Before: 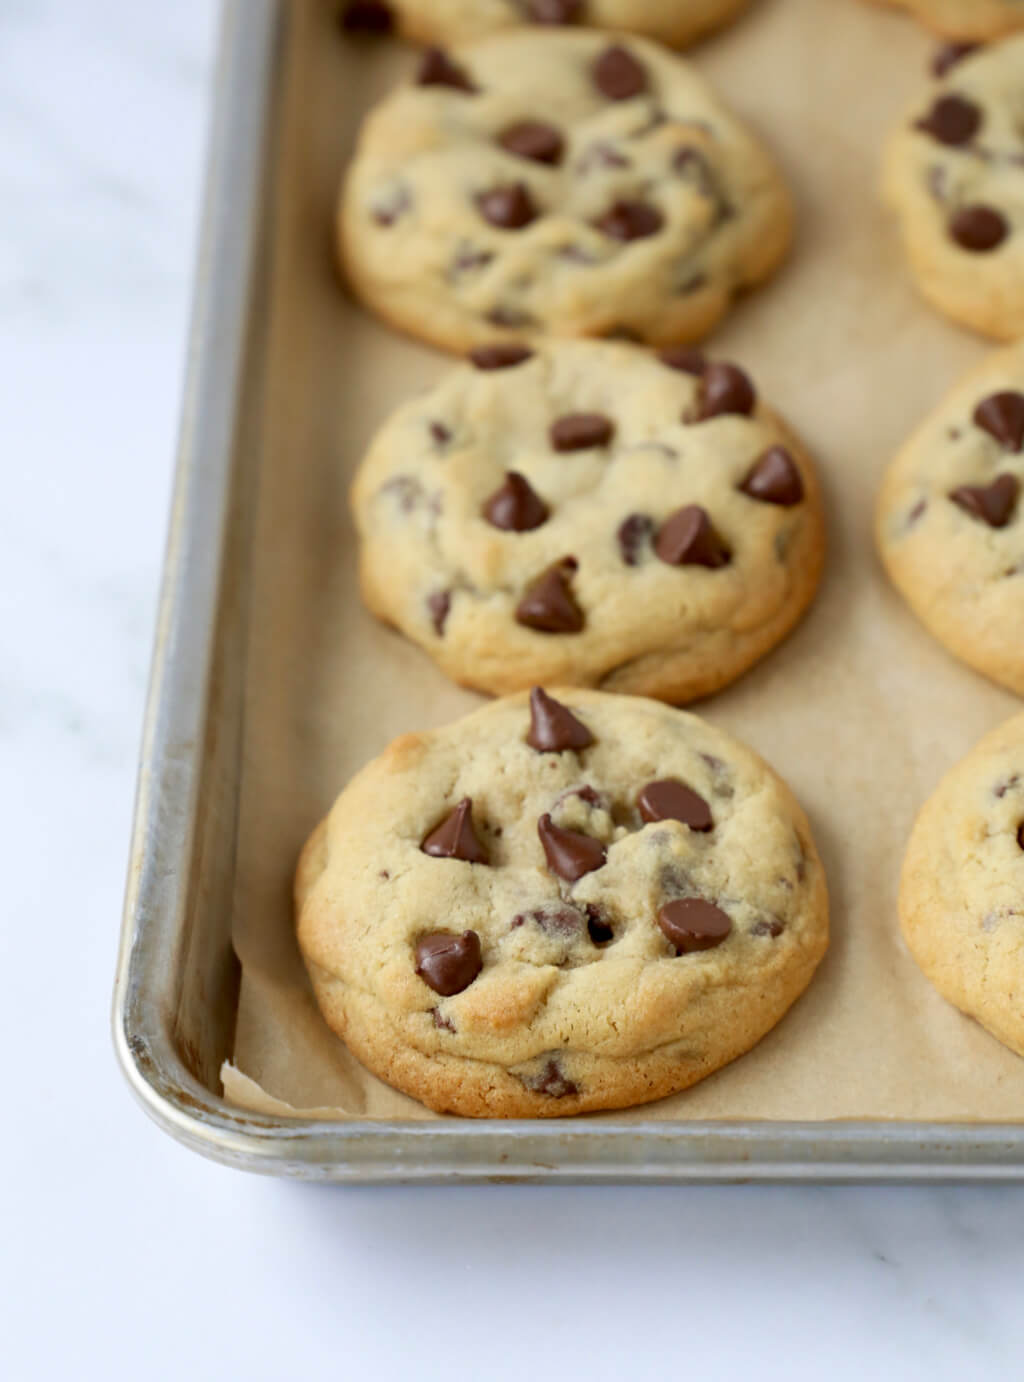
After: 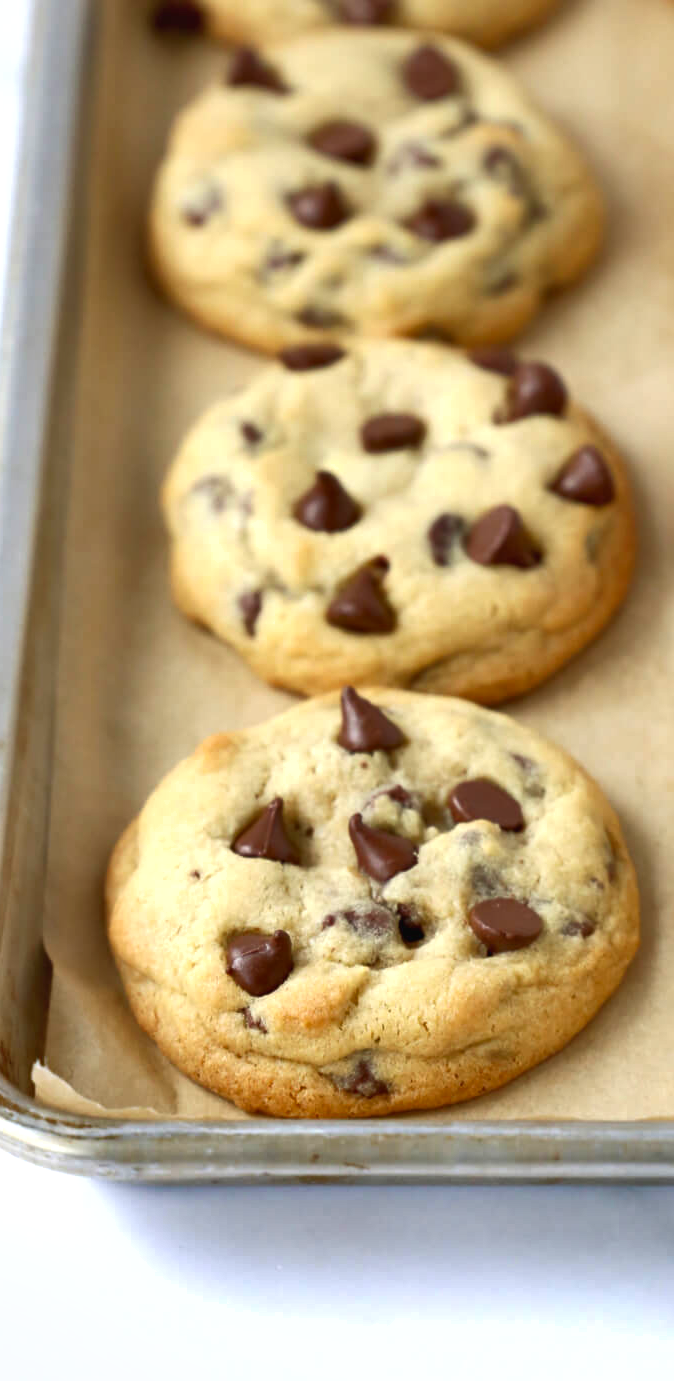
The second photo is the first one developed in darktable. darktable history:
crop and rotate: left 18.54%, right 15.603%
exposure: black level correction -0.002, exposure 0.541 EV, compensate highlight preservation false
shadows and highlights: soften with gaussian
